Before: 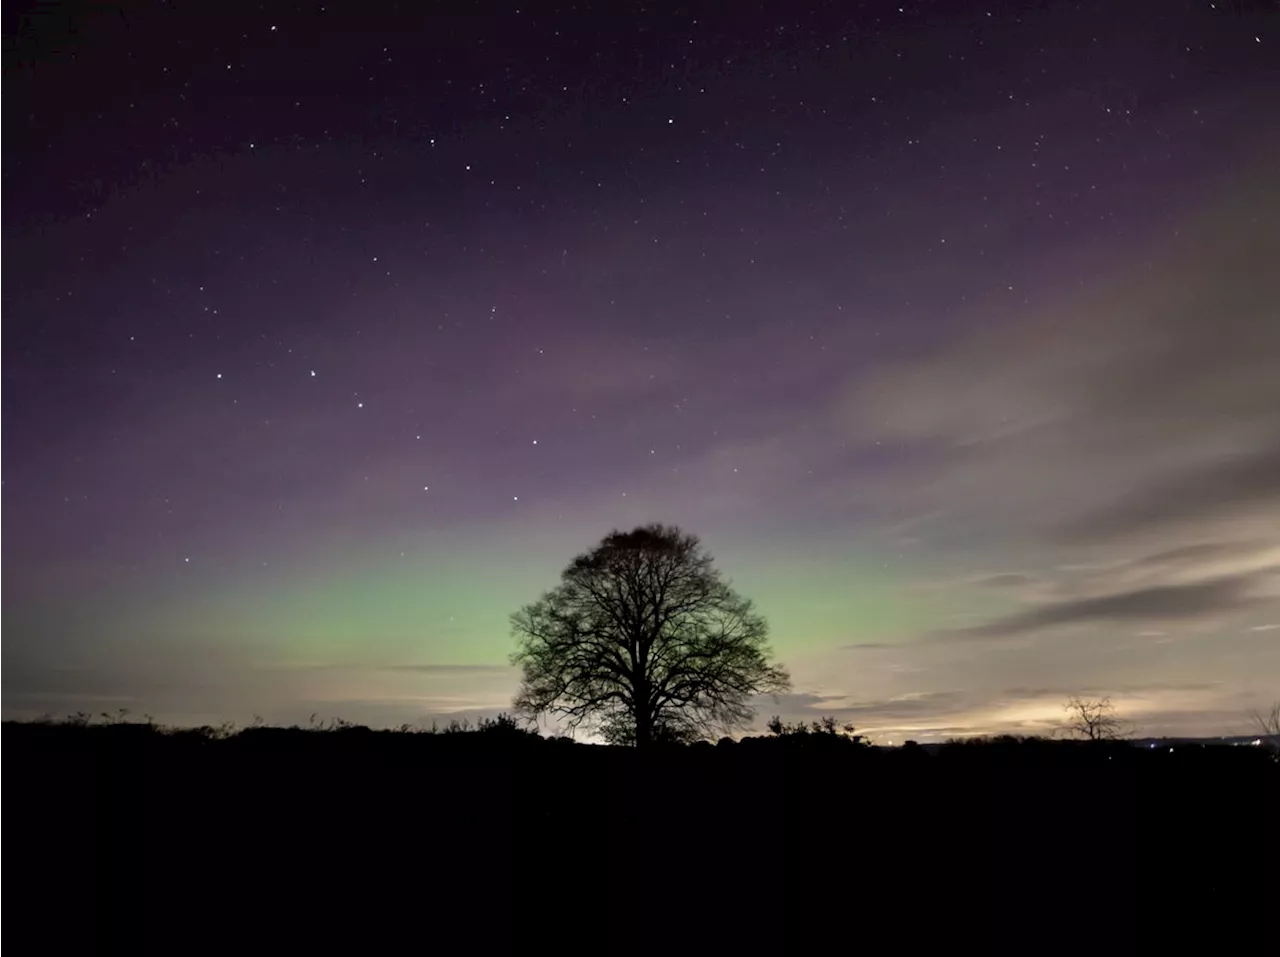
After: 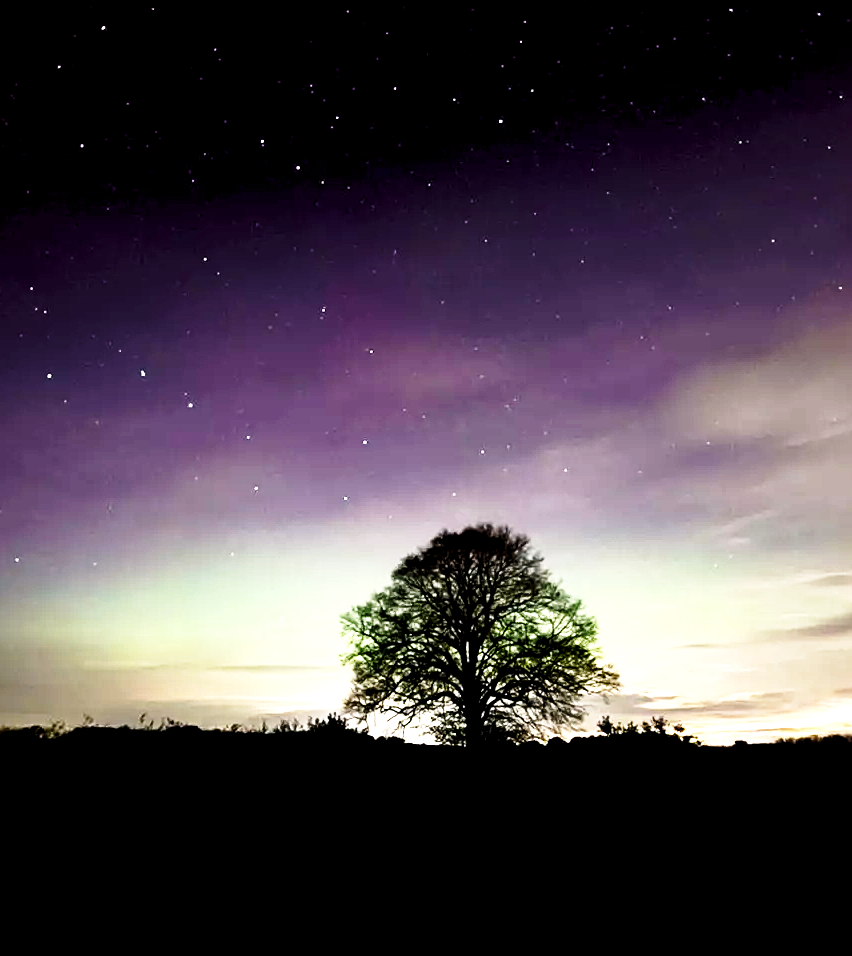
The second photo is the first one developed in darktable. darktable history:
color balance rgb: shadows lift › luminance -7.511%, shadows lift › chroma 2.188%, shadows lift › hue 163.65°, power › chroma 0.313%, power › hue 24.28°, global offset › luminance -0.38%, perceptual saturation grading › global saturation 20%, perceptual saturation grading › highlights -25.372%, perceptual saturation grading › shadows 25.061%, perceptual brilliance grading › highlights 74.232%, perceptual brilliance grading › shadows -30.237%, global vibrance 14.868%
base curve: curves: ch0 [(0, 0) (0.028, 0.03) (0.121, 0.232) (0.46, 0.748) (0.859, 0.968) (1, 1)], preserve colors none
sharpen: radius 2.139, amount 0.389, threshold 0.138
crop and rotate: left 13.327%, right 20.044%
exposure: black level correction 0.007, exposure 0.096 EV, compensate highlight preservation false
